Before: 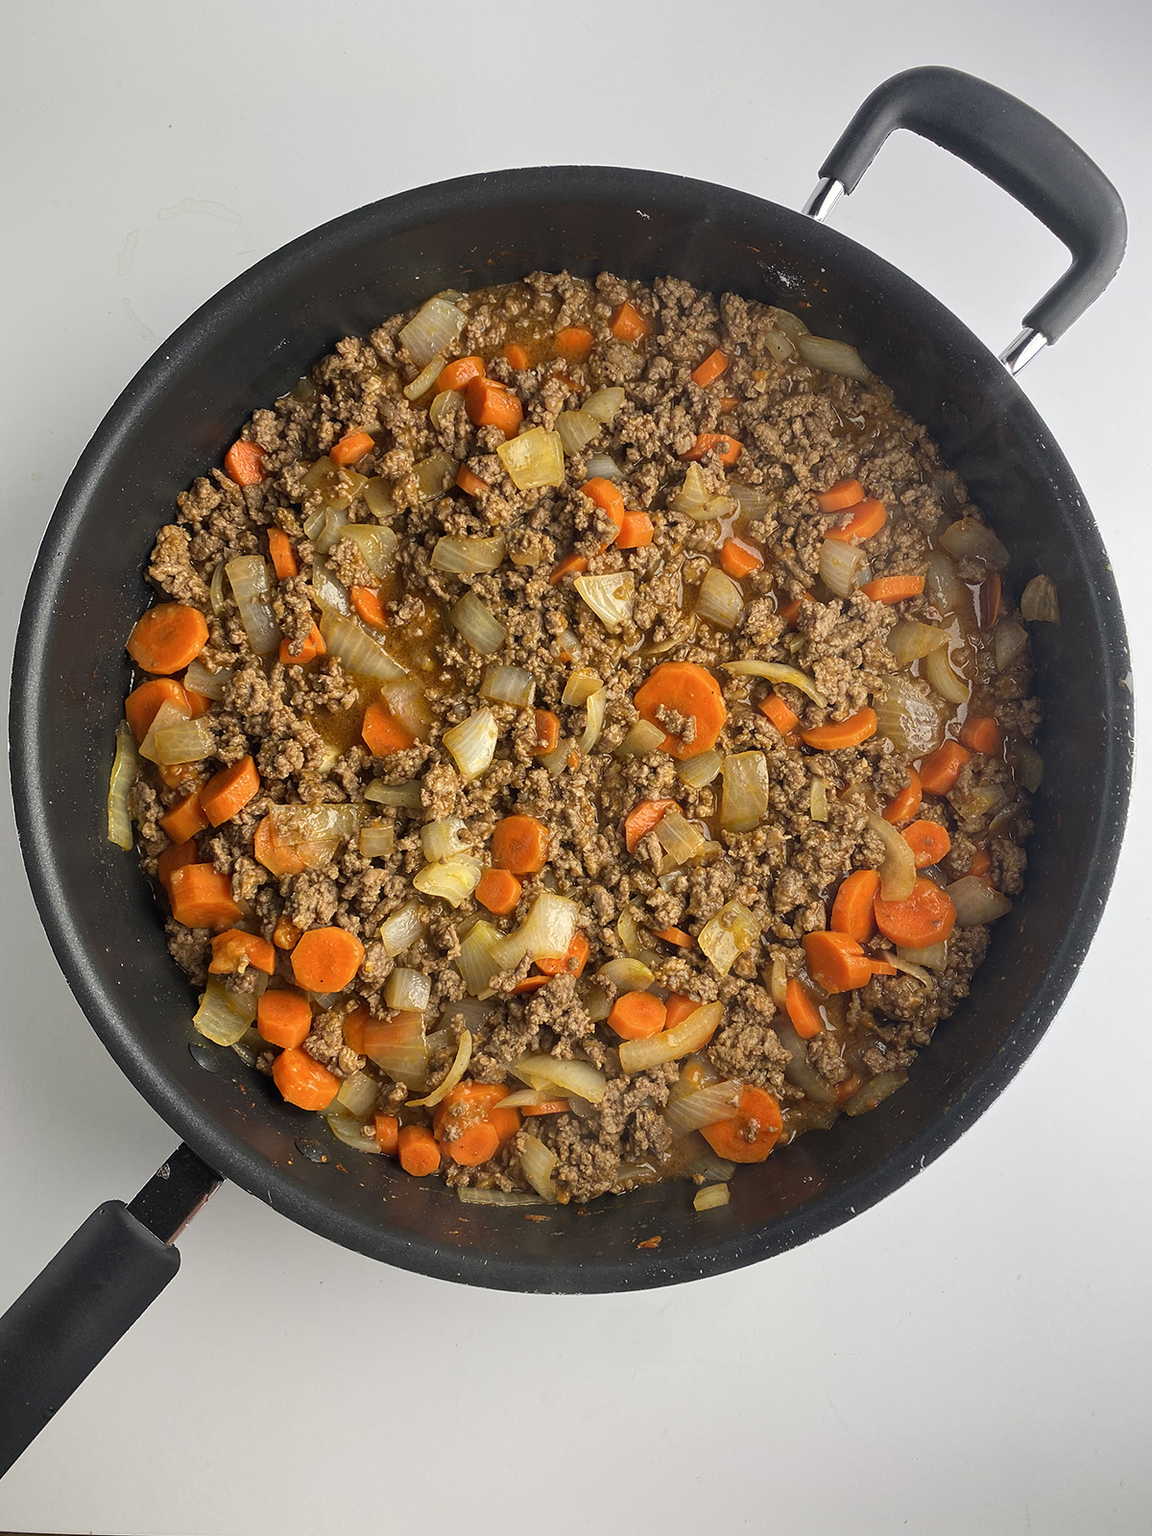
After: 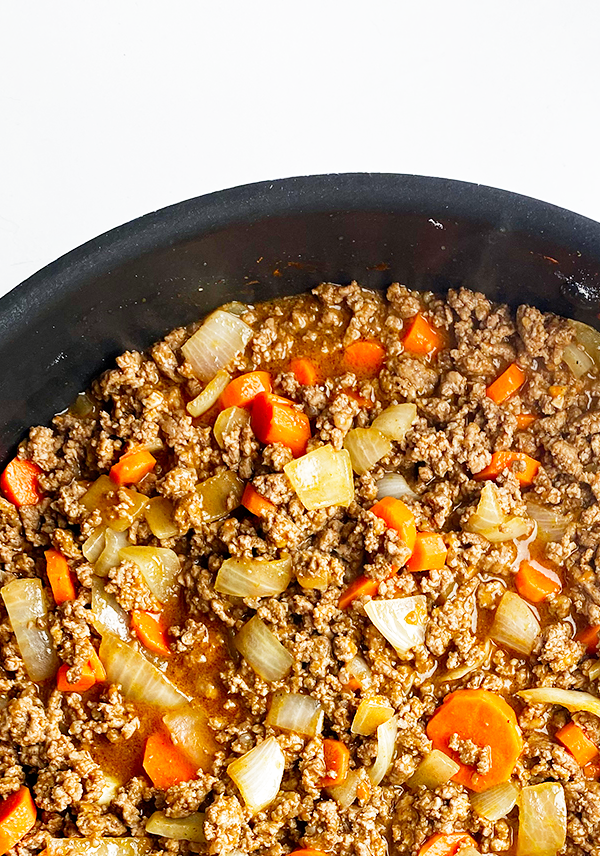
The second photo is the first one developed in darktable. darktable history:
filmic rgb: middle gray luminance 10%, black relative exposure -8.61 EV, white relative exposure 3.3 EV, threshold 6 EV, target black luminance 0%, hardness 5.2, latitude 44.69%, contrast 1.302, highlights saturation mix 5%, shadows ↔ highlights balance 24.64%, add noise in highlights 0, preserve chrominance no, color science v3 (2019), use custom middle-gray values true, iterations of high-quality reconstruction 0, contrast in highlights soft, enable highlight reconstruction true
color correction: saturation 1.11
white balance: red 0.976, blue 1.04
fill light: on, module defaults
color balance: input saturation 99%
crop: left 19.556%, right 30.401%, bottom 46.458%
